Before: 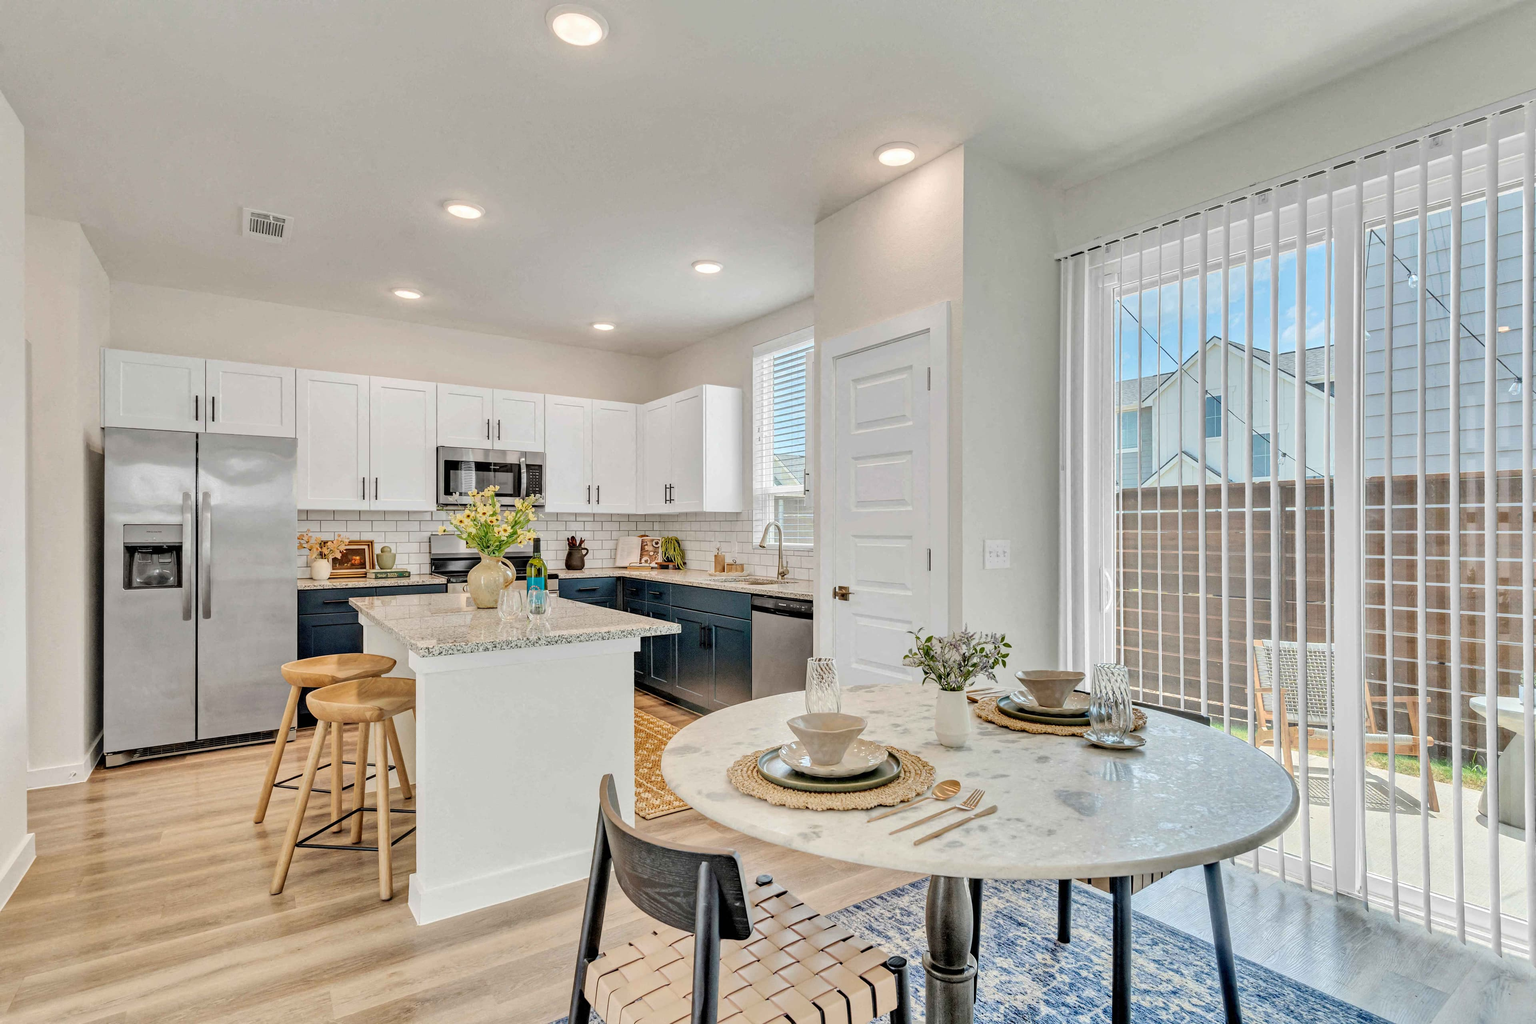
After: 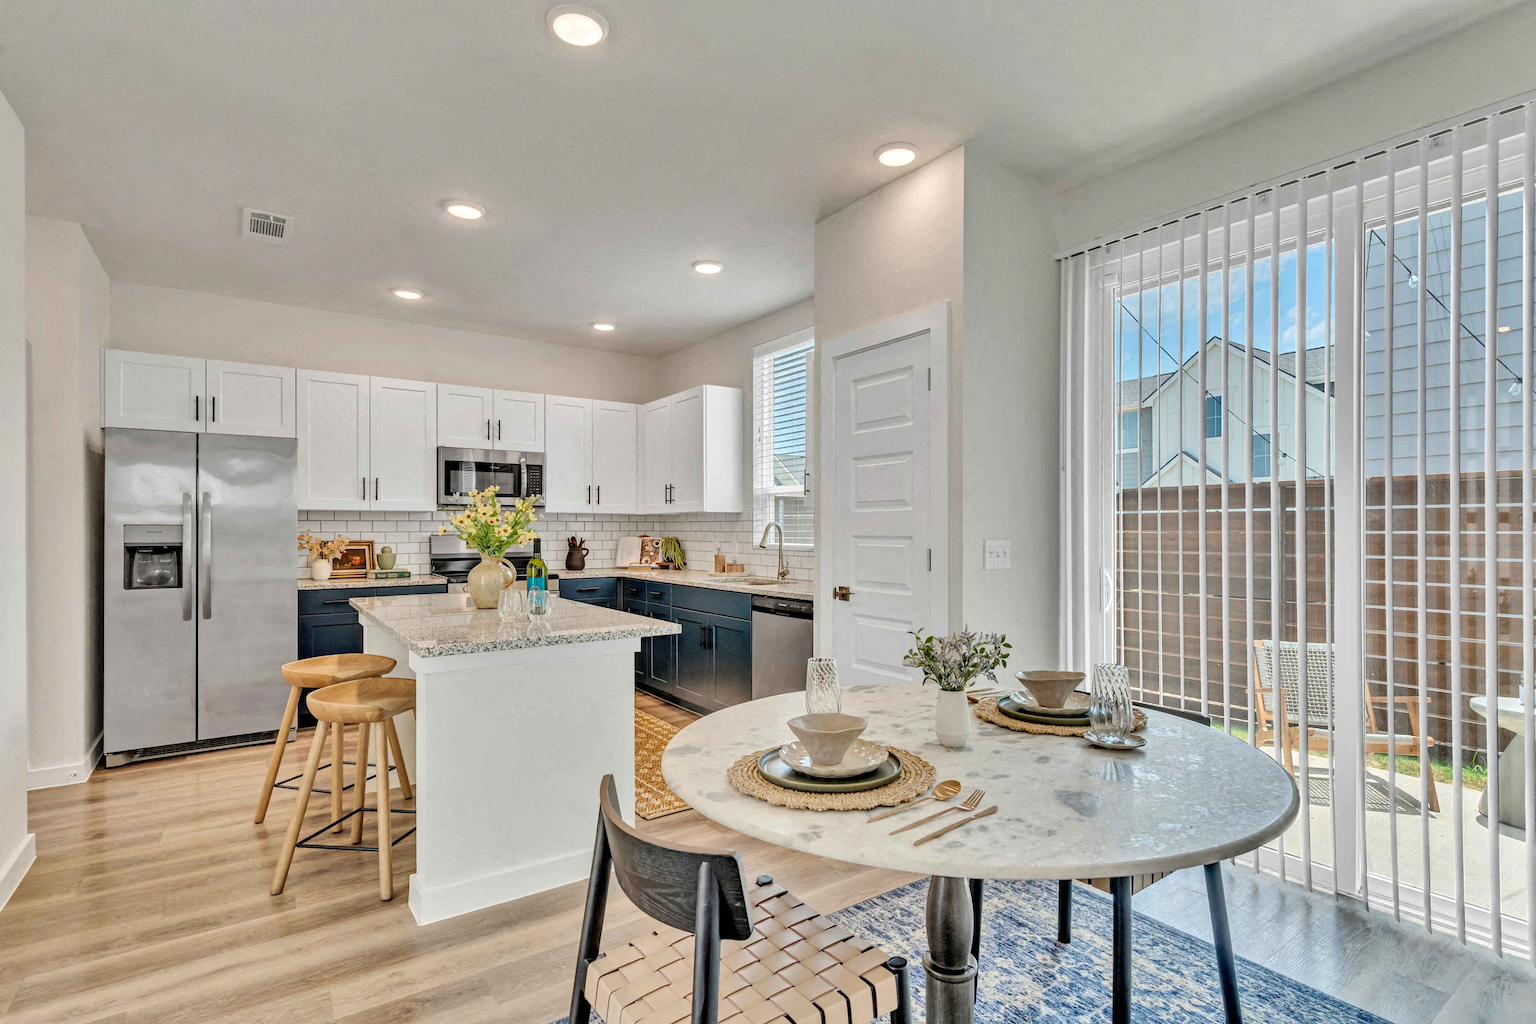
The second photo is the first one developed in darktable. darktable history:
shadows and highlights: shadows 49, highlights -41, soften with gaussian
levels: levels [0, 0.492, 0.984]
